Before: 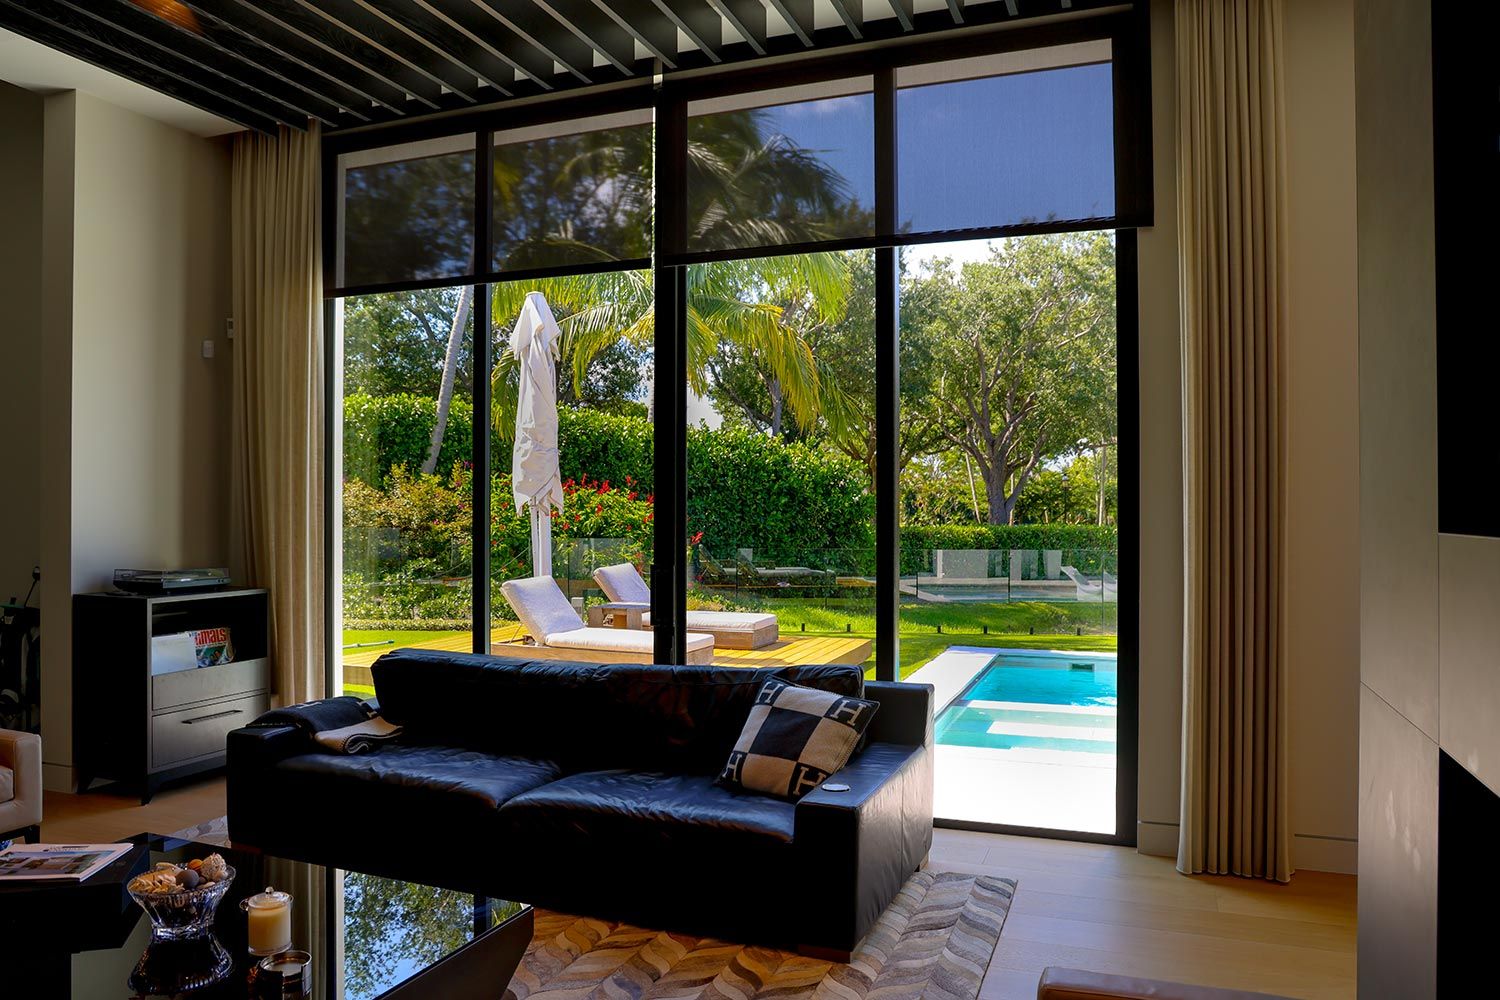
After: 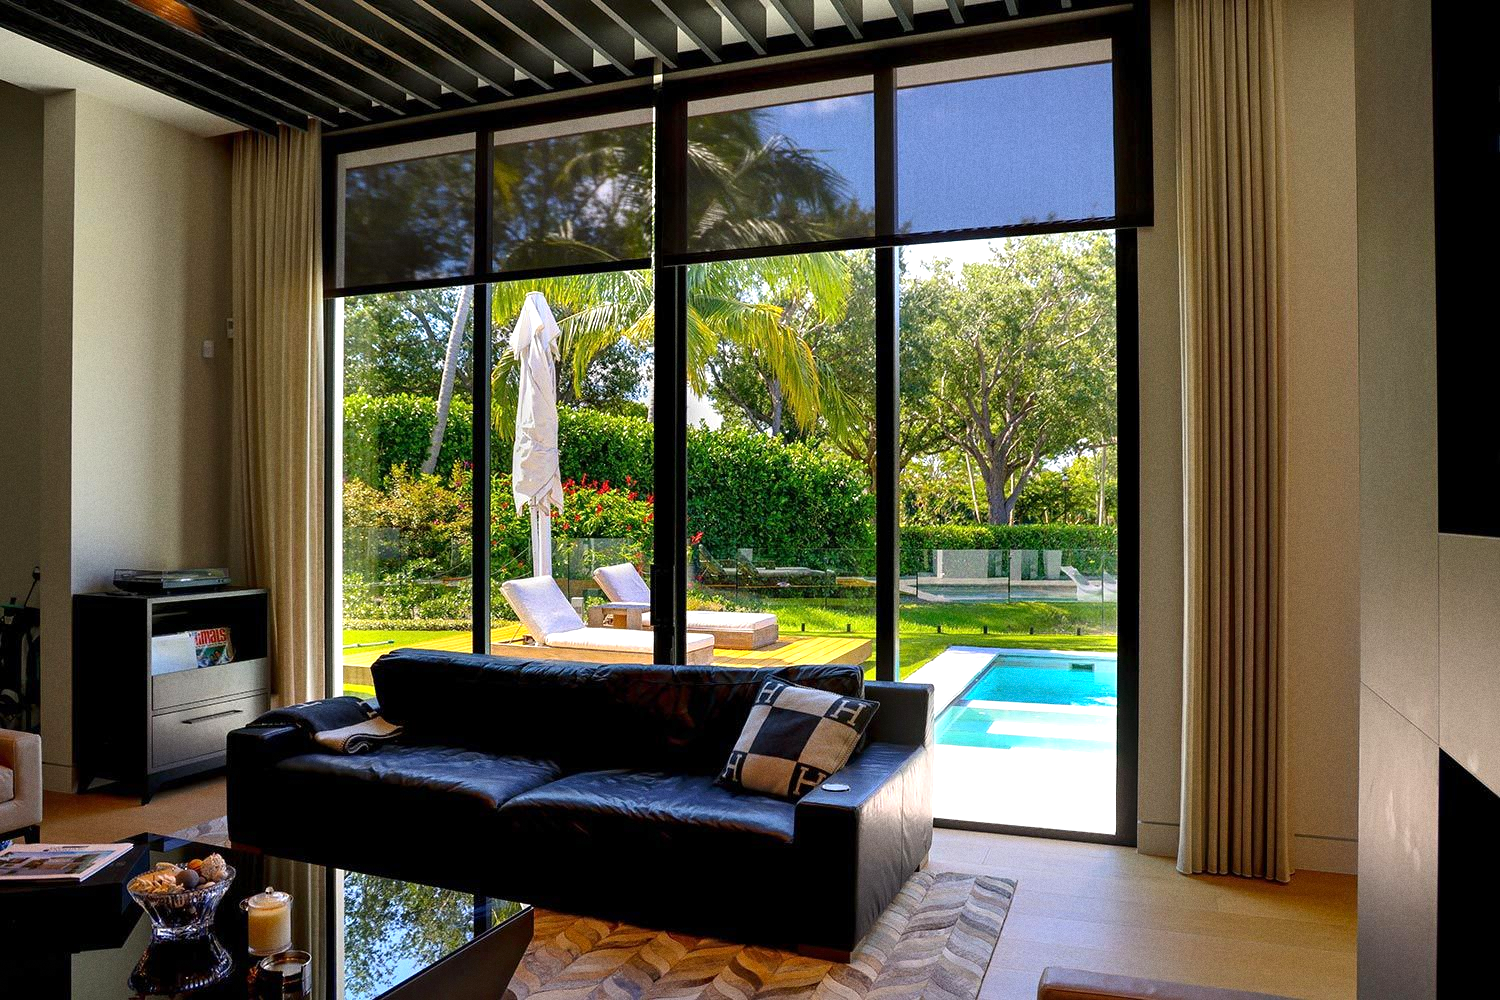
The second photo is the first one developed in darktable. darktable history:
exposure: exposure 0.6 EV, compensate highlight preservation false
grain: coarseness 0.09 ISO
